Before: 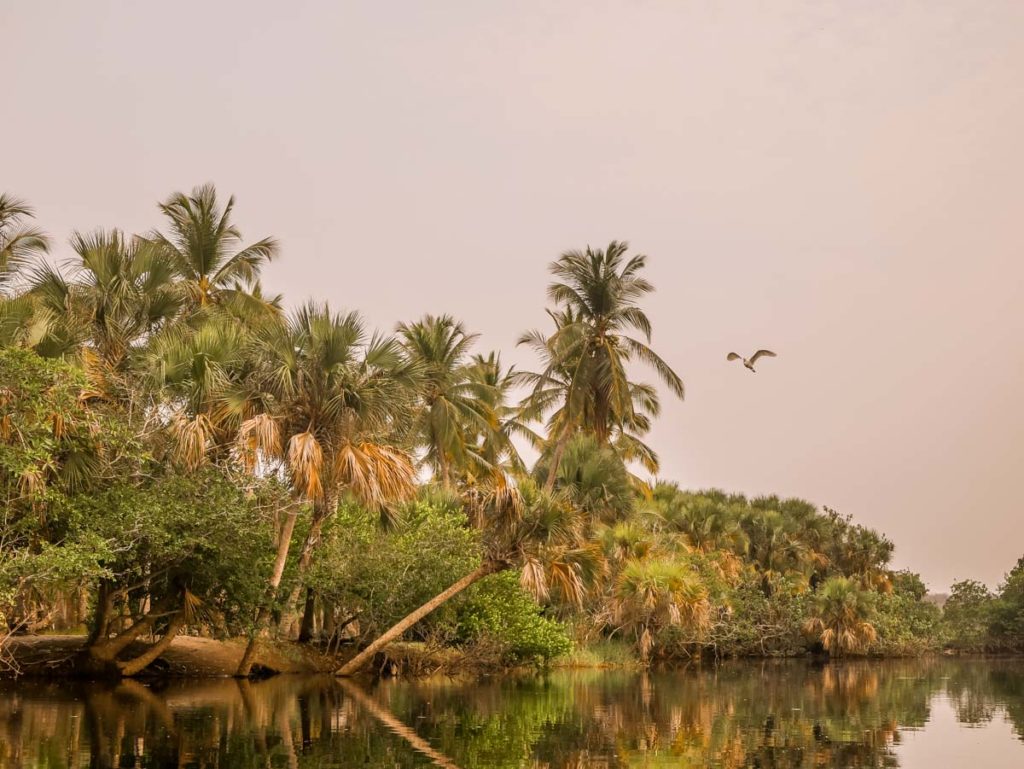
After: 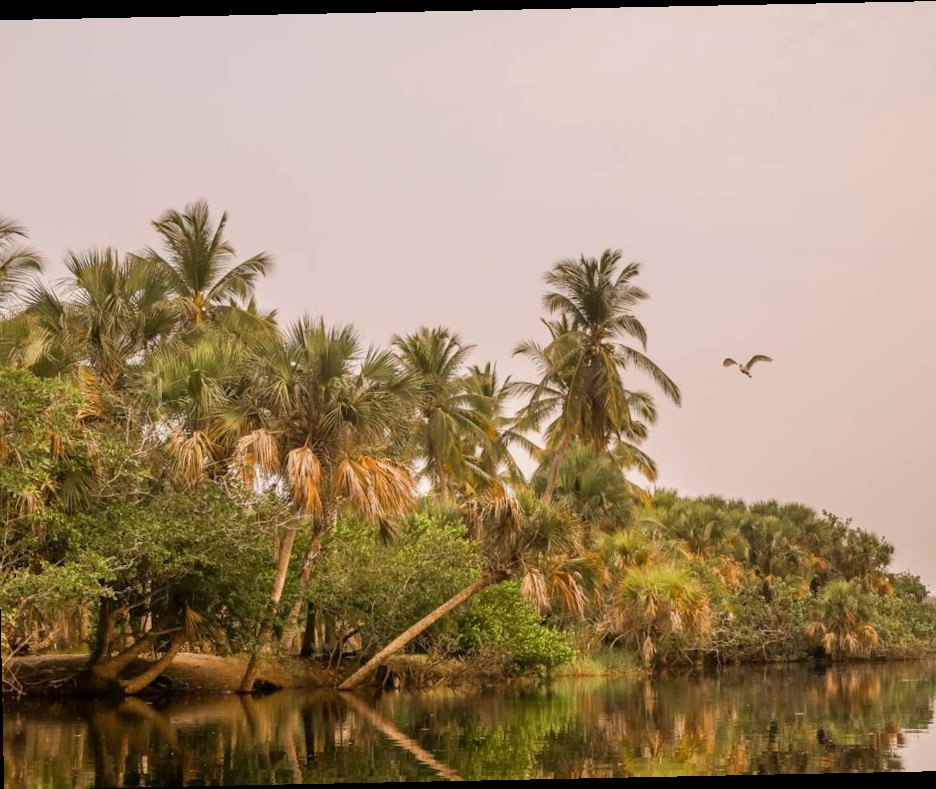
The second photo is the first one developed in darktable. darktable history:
rotate and perspective: rotation -1.17°, automatic cropping off
crop and rotate: left 1.088%, right 8.807%
